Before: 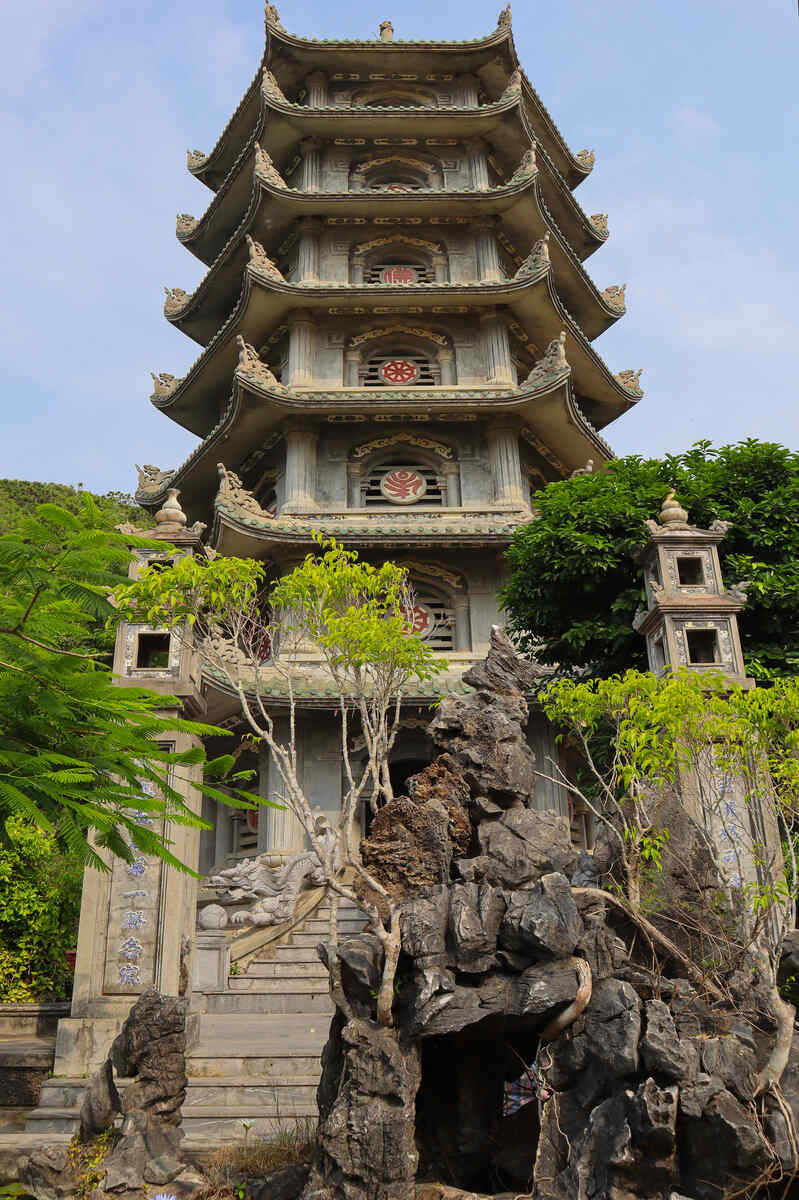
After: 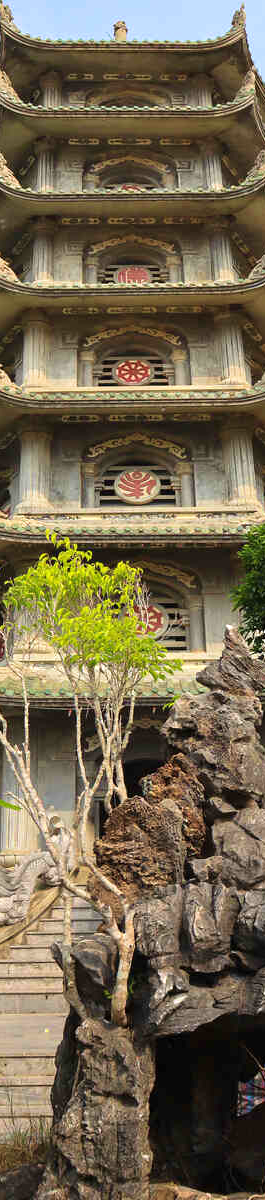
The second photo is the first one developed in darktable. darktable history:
crop: left 33.339%, right 33.494%
exposure: black level correction 0, exposure 0.5 EV, compensate exposure bias true, compensate highlight preservation false
velvia: strength 28.89%
